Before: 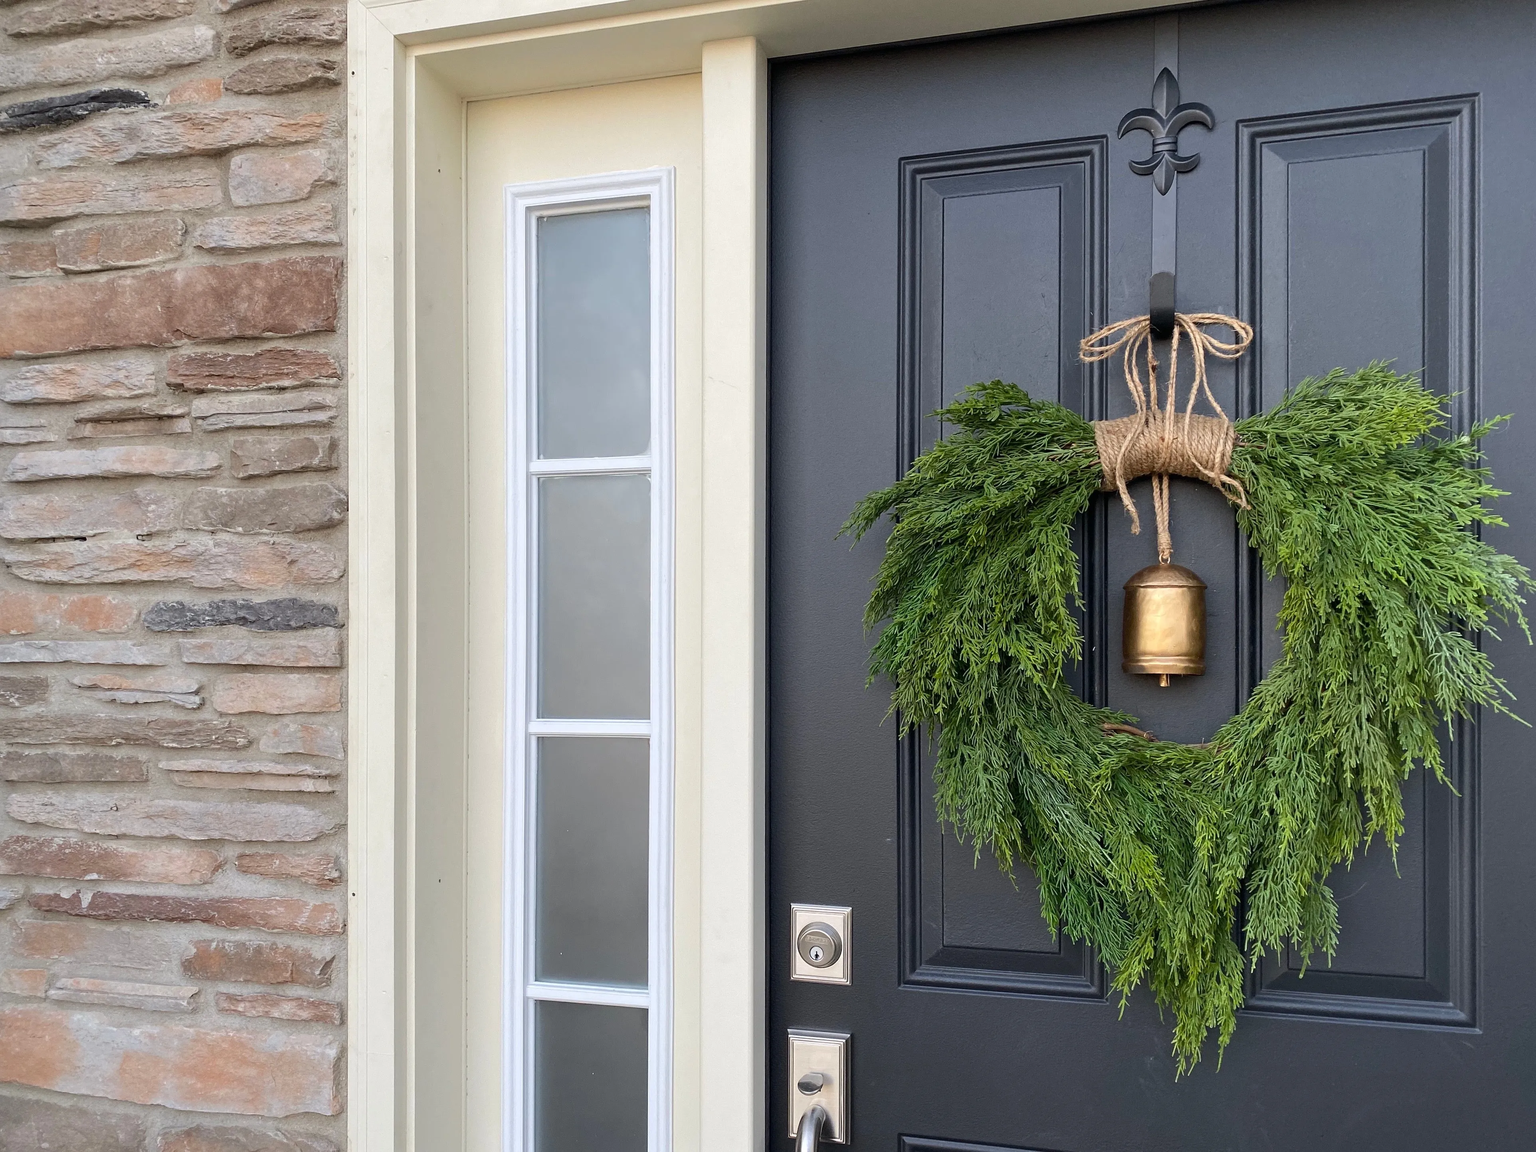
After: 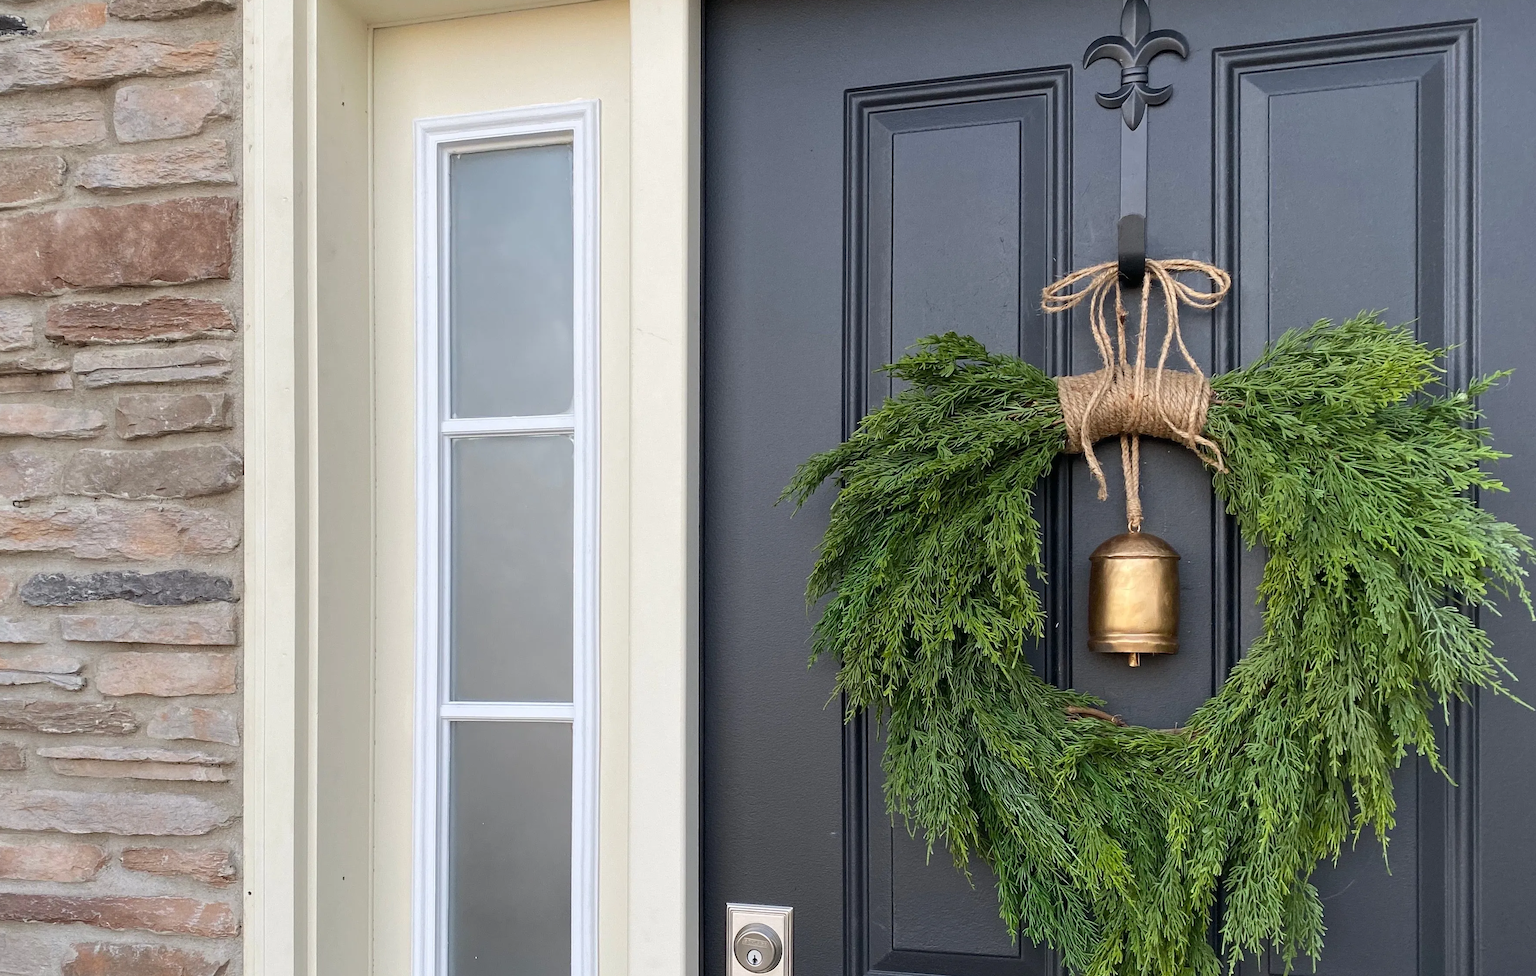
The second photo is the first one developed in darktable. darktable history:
crop: left 8.155%, top 6.611%, bottom 15.385%
white balance: emerald 1
